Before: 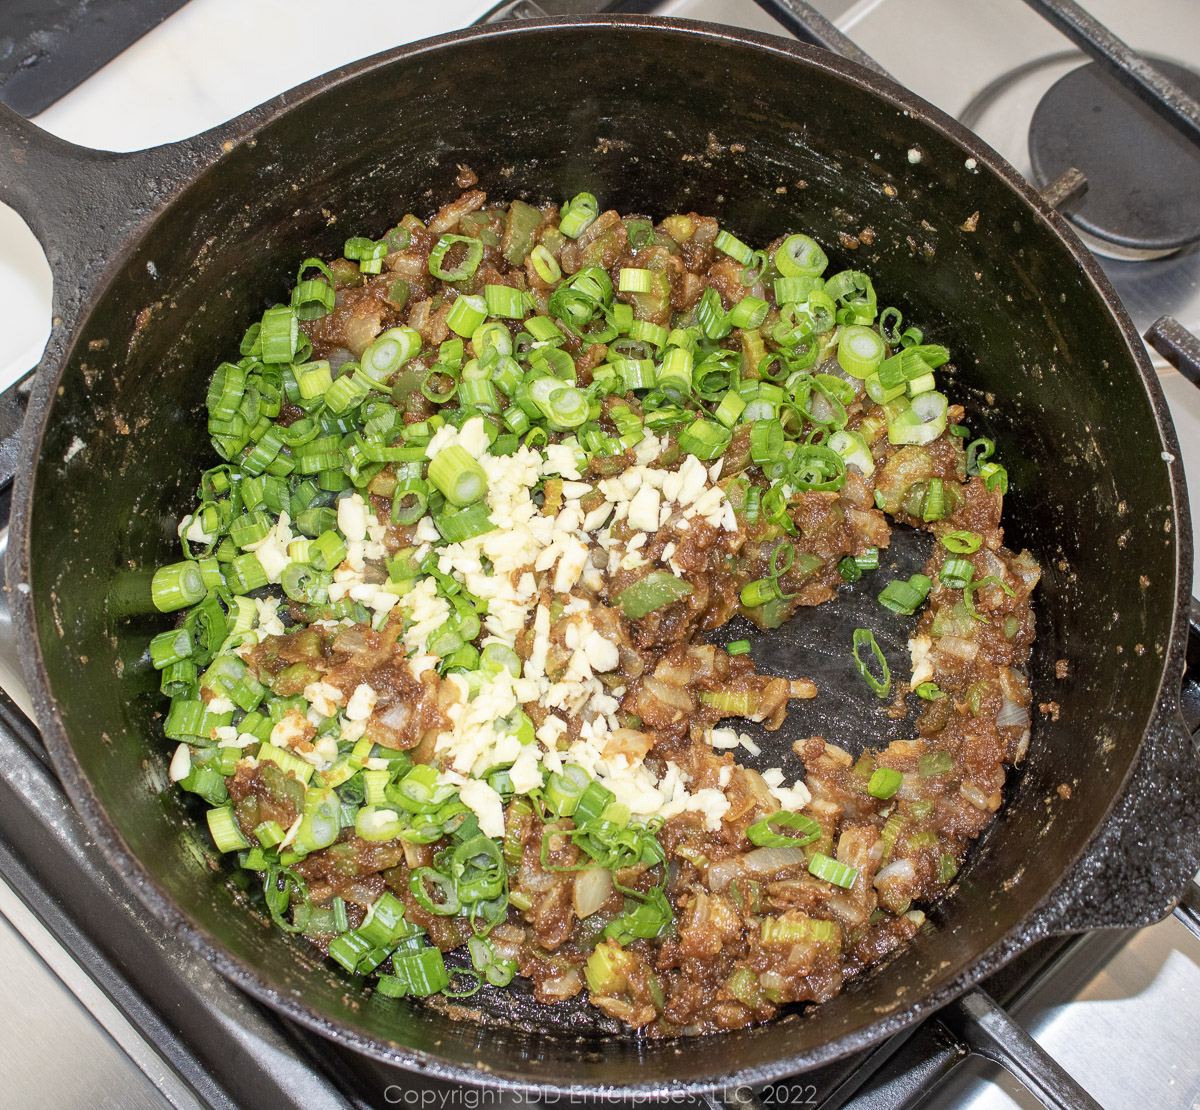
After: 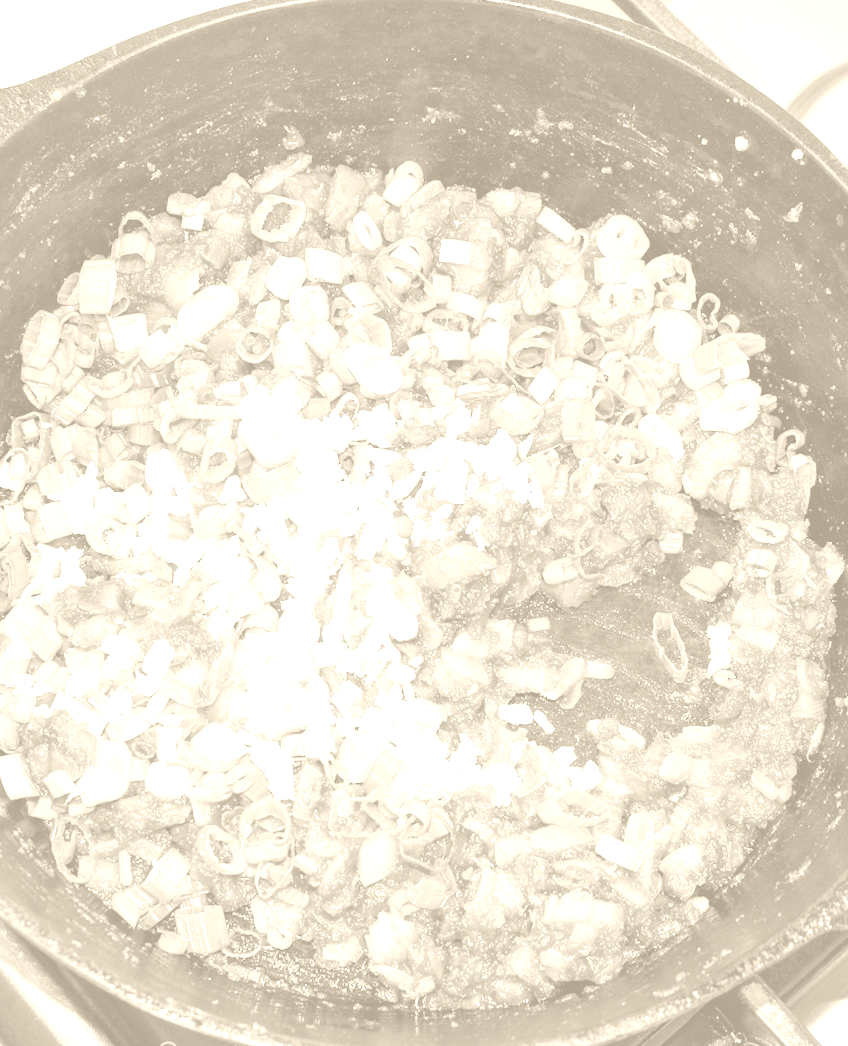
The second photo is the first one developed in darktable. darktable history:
crop and rotate: angle -3.27°, left 14.277%, top 0.028%, right 10.766%, bottom 0.028%
colorize: hue 36°, saturation 71%, lightness 80.79%
